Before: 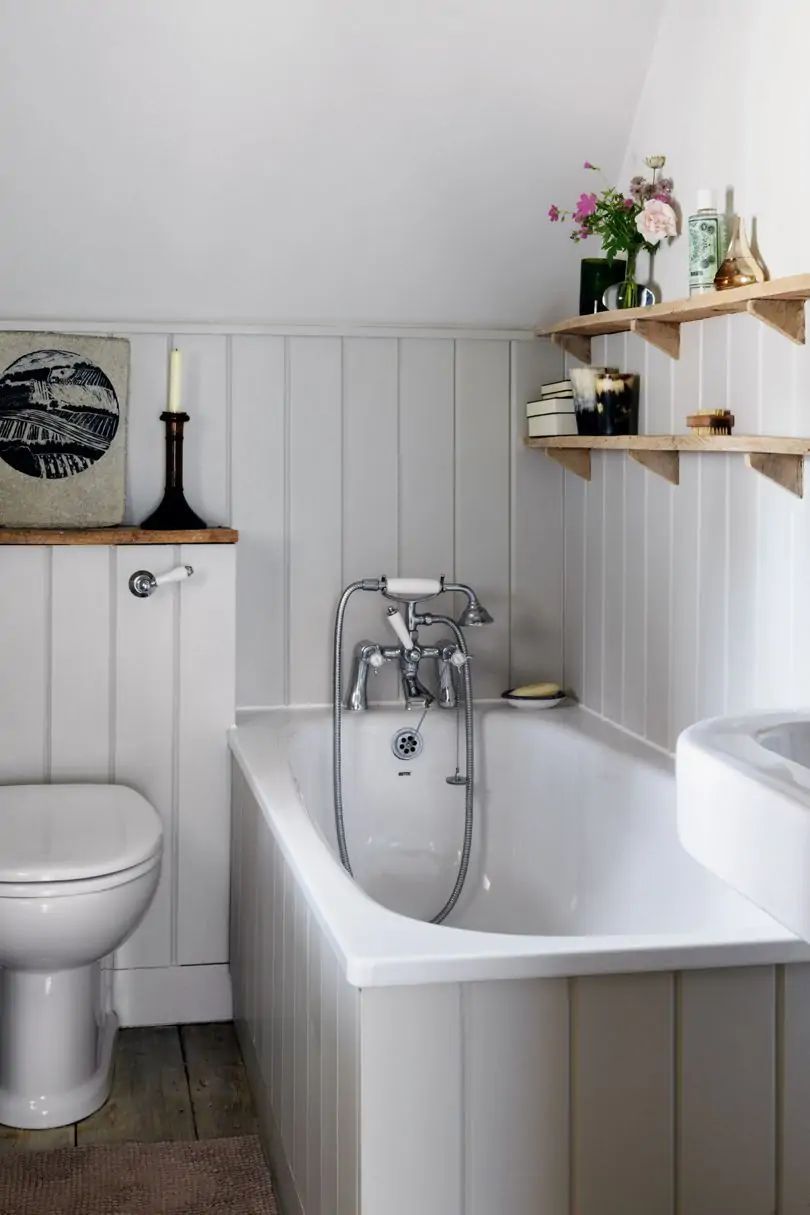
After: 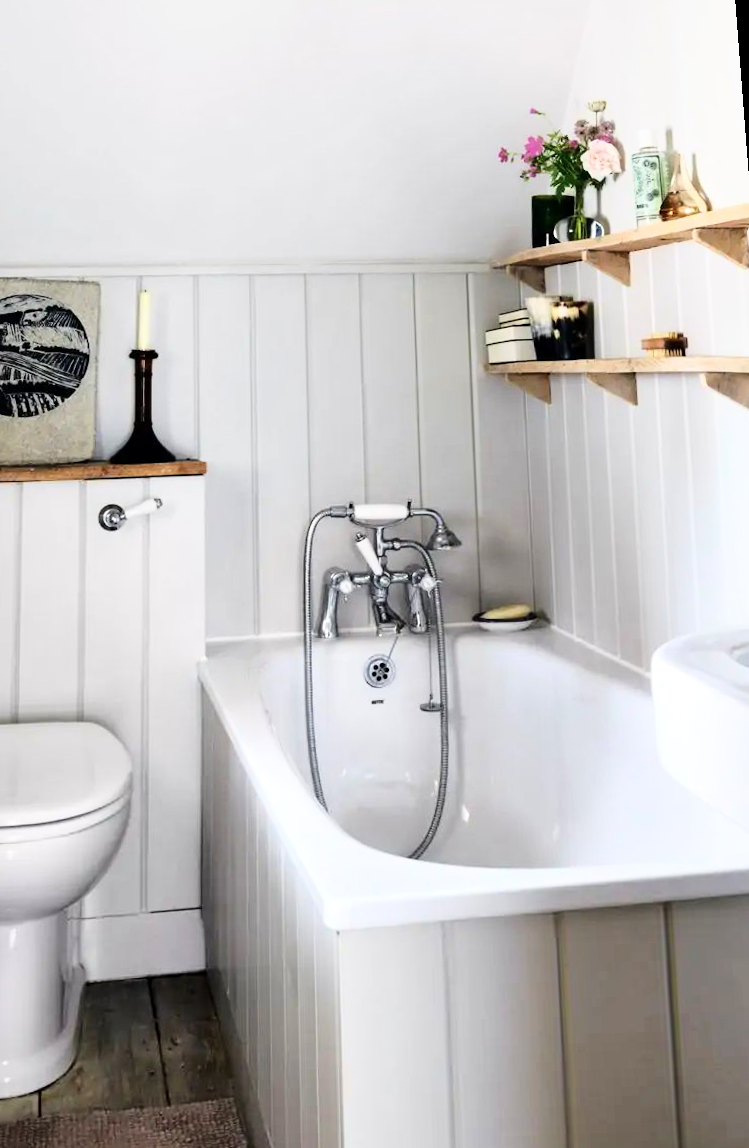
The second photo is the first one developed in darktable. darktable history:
base curve: curves: ch0 [(0, 0) (0.028, 0.03) (0.121, 0.232) (0.46, 0.748) (0.859, 0.968) (1, 1)]
rotate and perspective: rotation -1.68°, lens shift (vertical) -0.146, crop left 0.049, crop right 0.912, crop top 0.032, crop bottom 0.96
local contrast: mode bilateral grid, contrast 20, coarseness 50, detail 120%, midtone range 0.2
